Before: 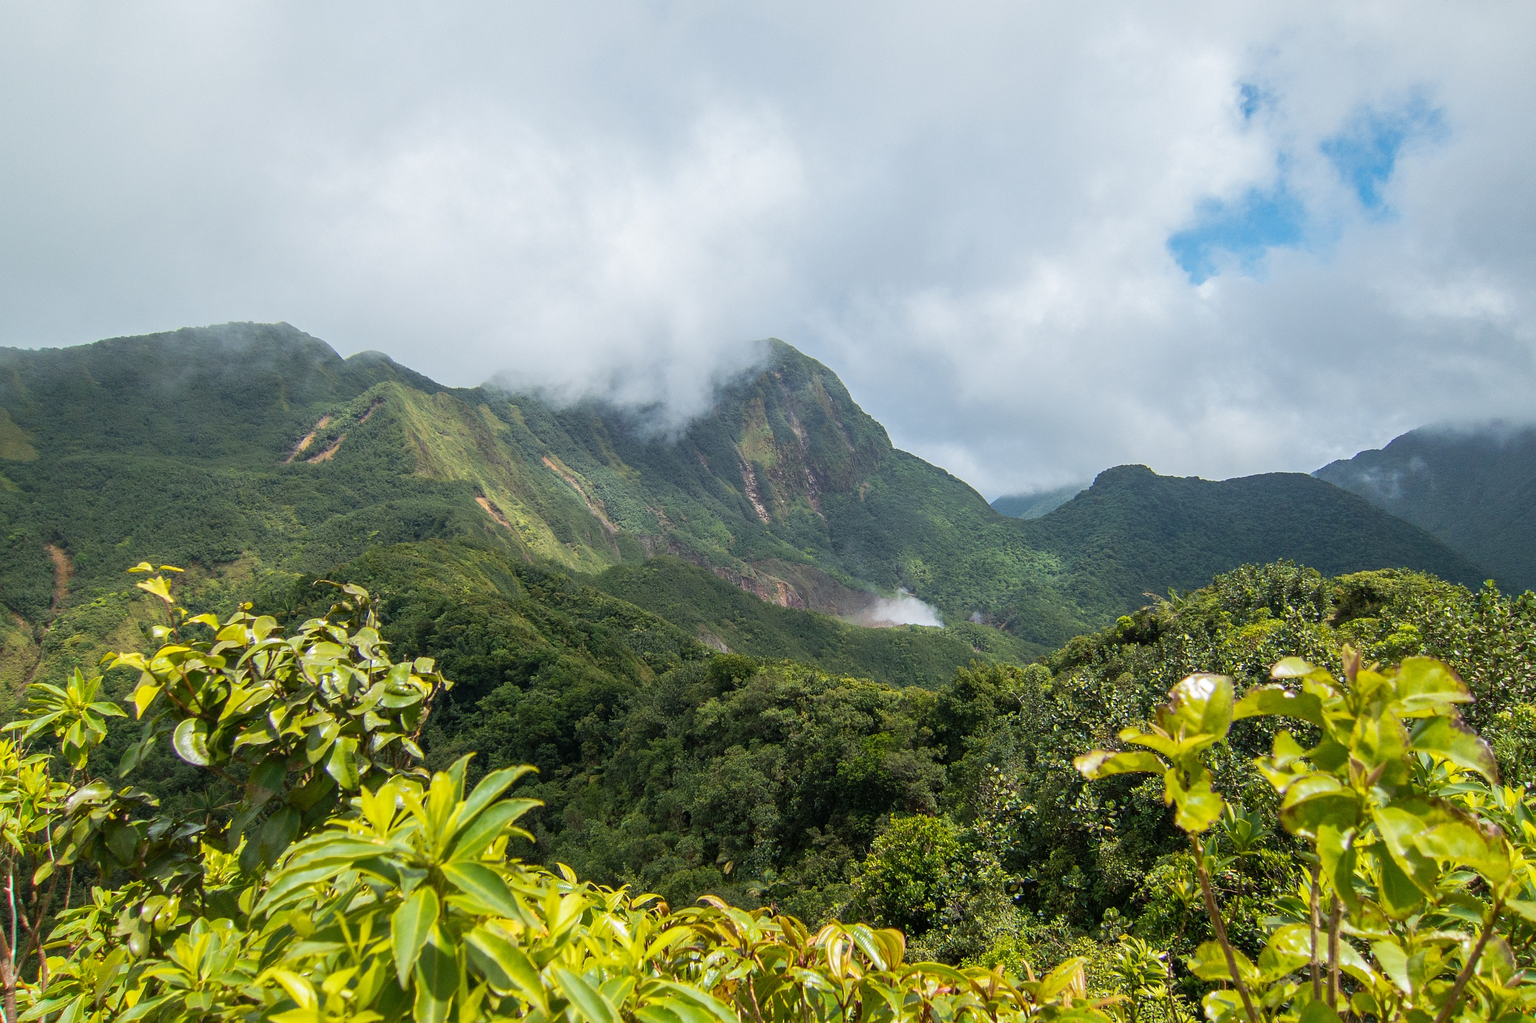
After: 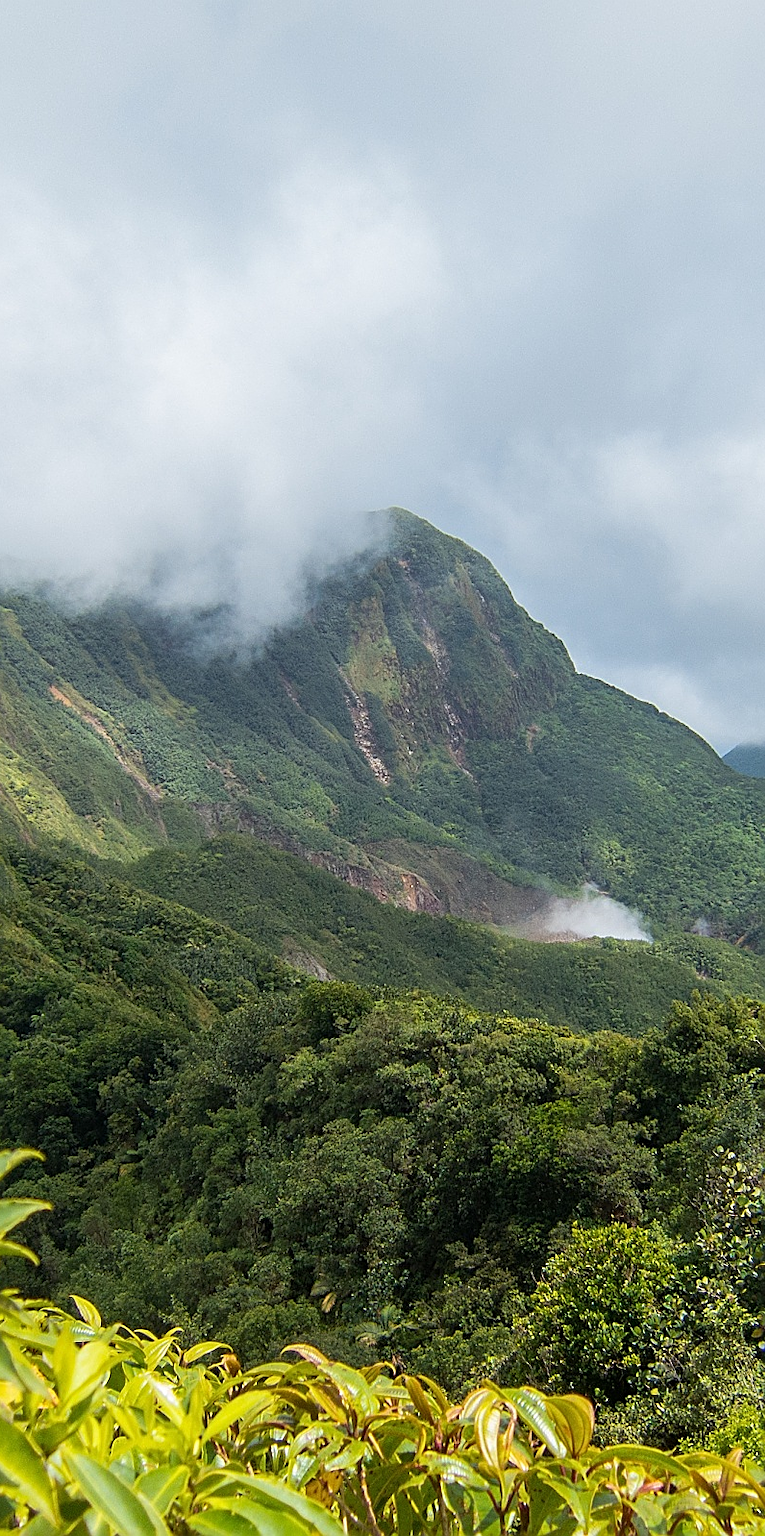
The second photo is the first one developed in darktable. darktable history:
sharpen: on, module defaults
crop: left 33.193%, right 33.606%
